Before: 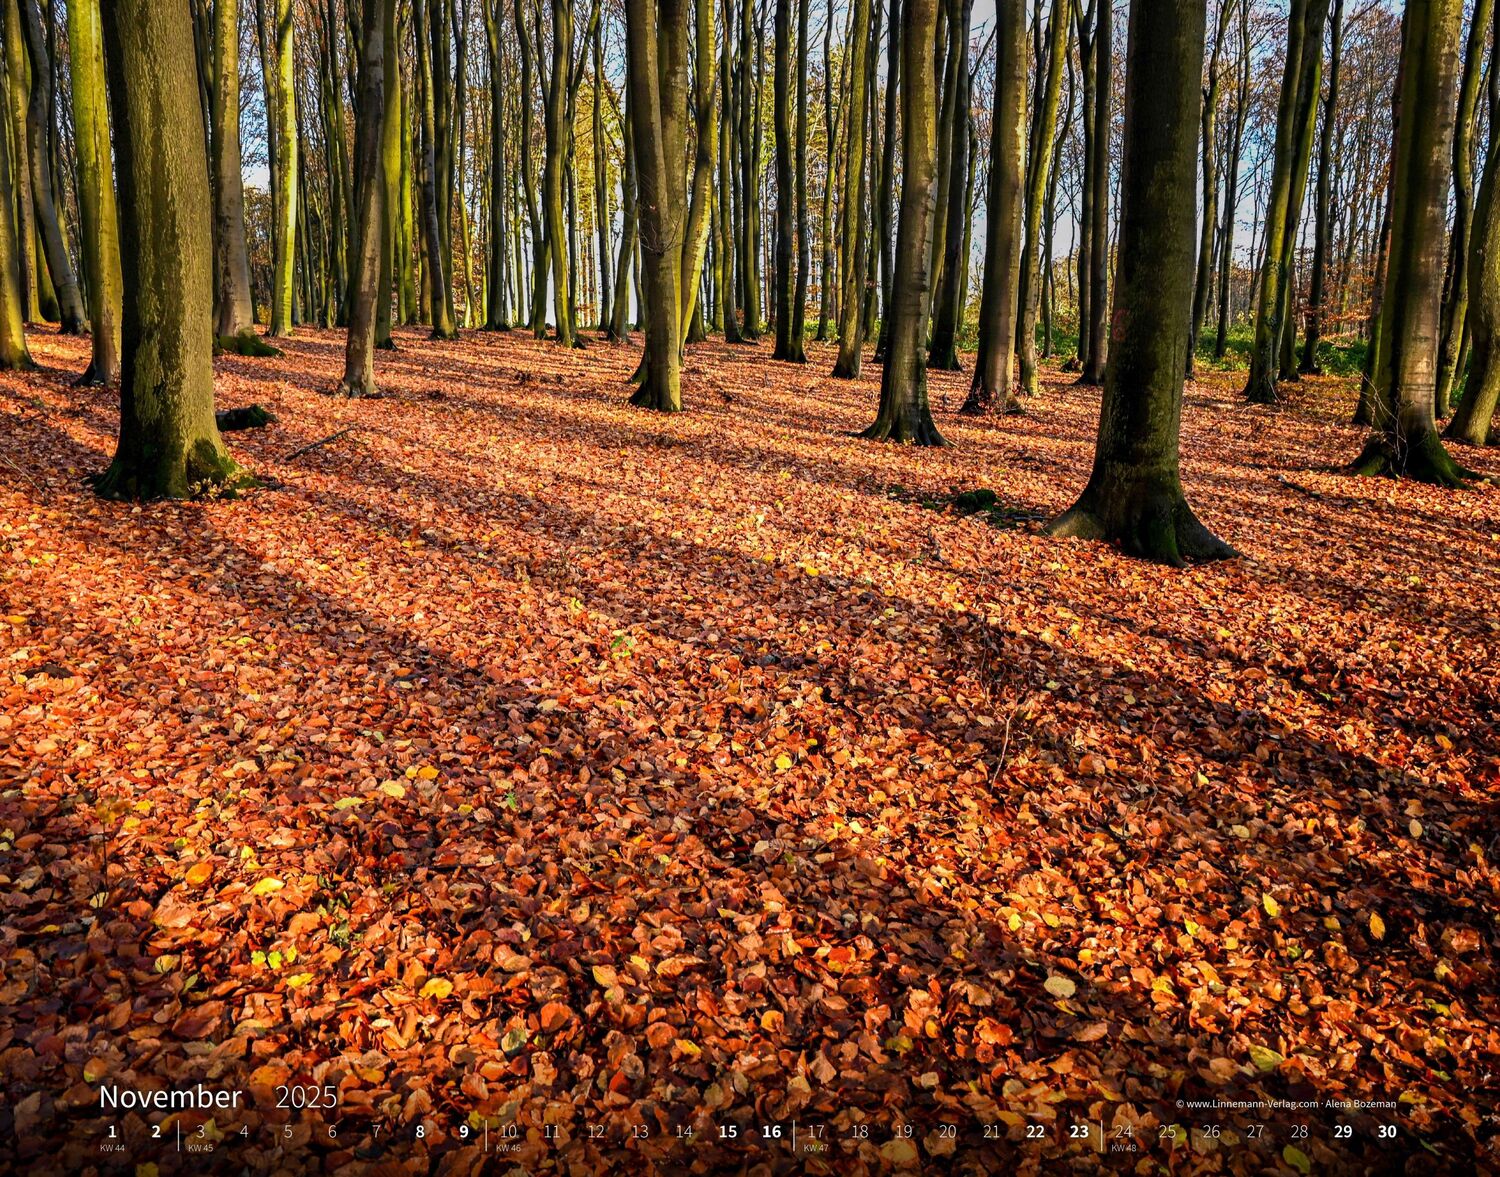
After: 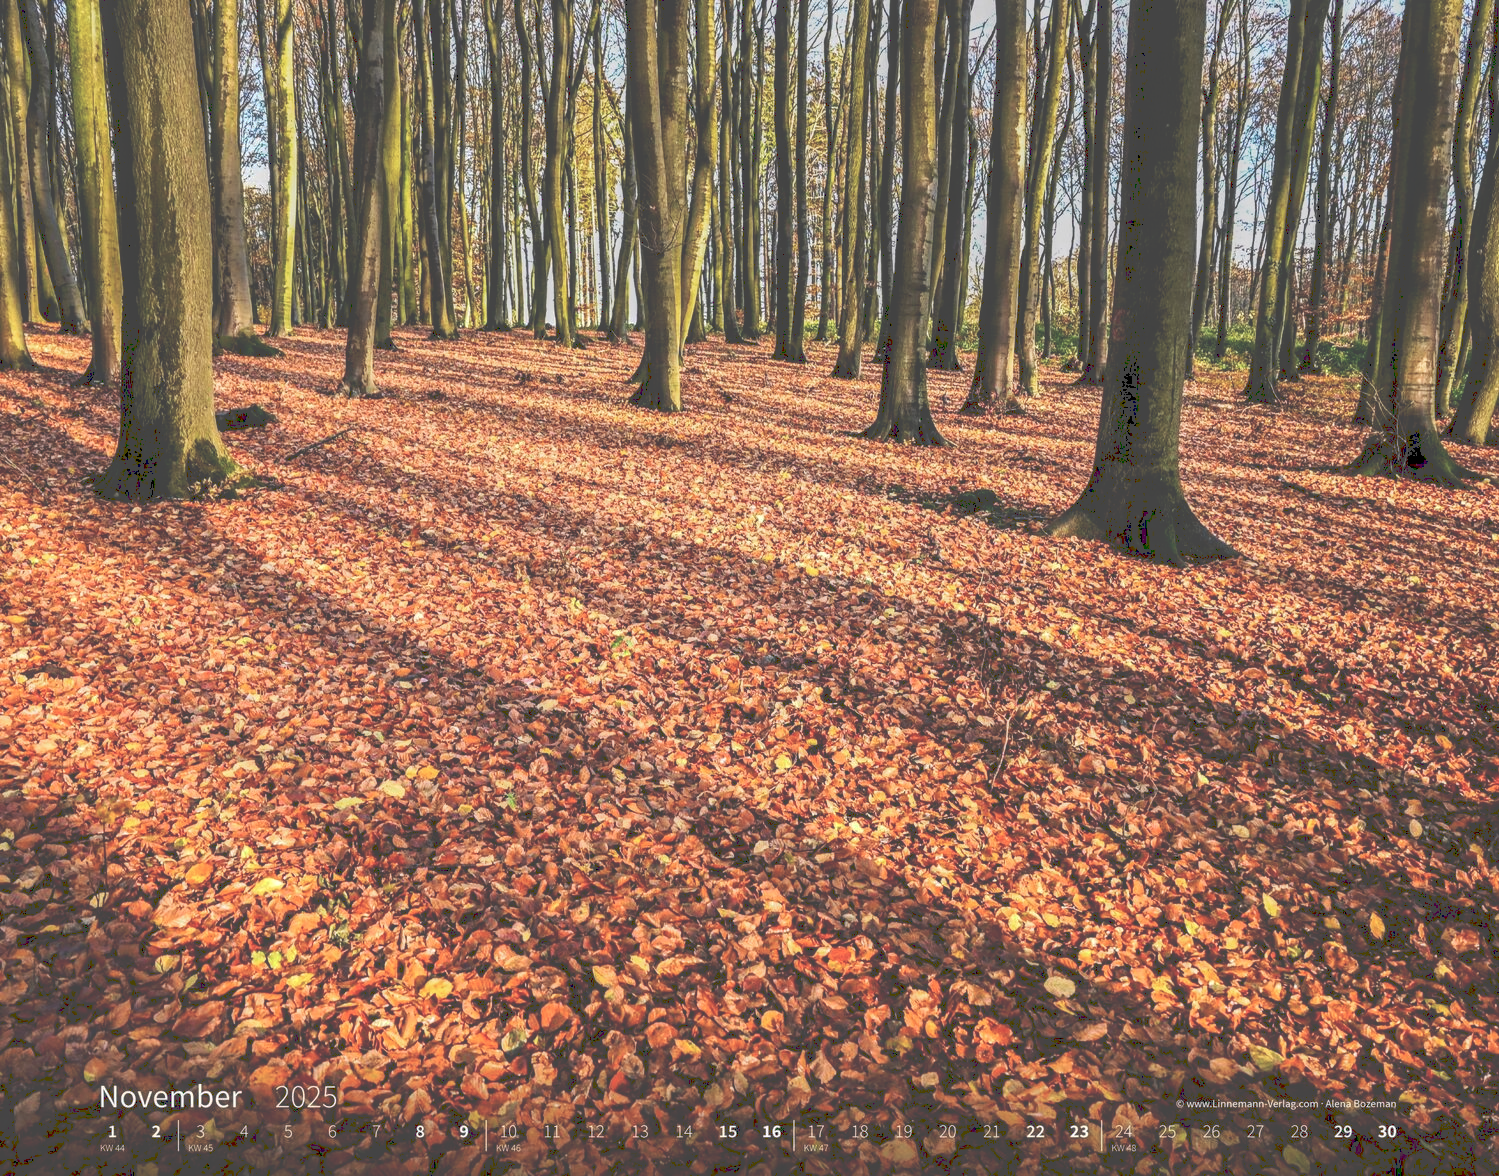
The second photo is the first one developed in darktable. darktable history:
tone curve: curves: ch0 [(0, 0) (0.003, 0.298) (0.011, 0.298) (0.025, 0.298) (0.044, 0.3) (0.069, 0.302) (0.1, 0.312) (0.136, 0.329) (0.177, 0.354) (0.224, 0.376) (0.277, 0.408) (0.335, 0.453) (0.399, 0.503) (0.468, 0.562) (0.543, 0.623) (0.623, 0.686) (0.709, 0.754) (0.801, 0.825) (0.898, 0.873) (1, 1)], preserve colors none
local contrast: on, module defaults
